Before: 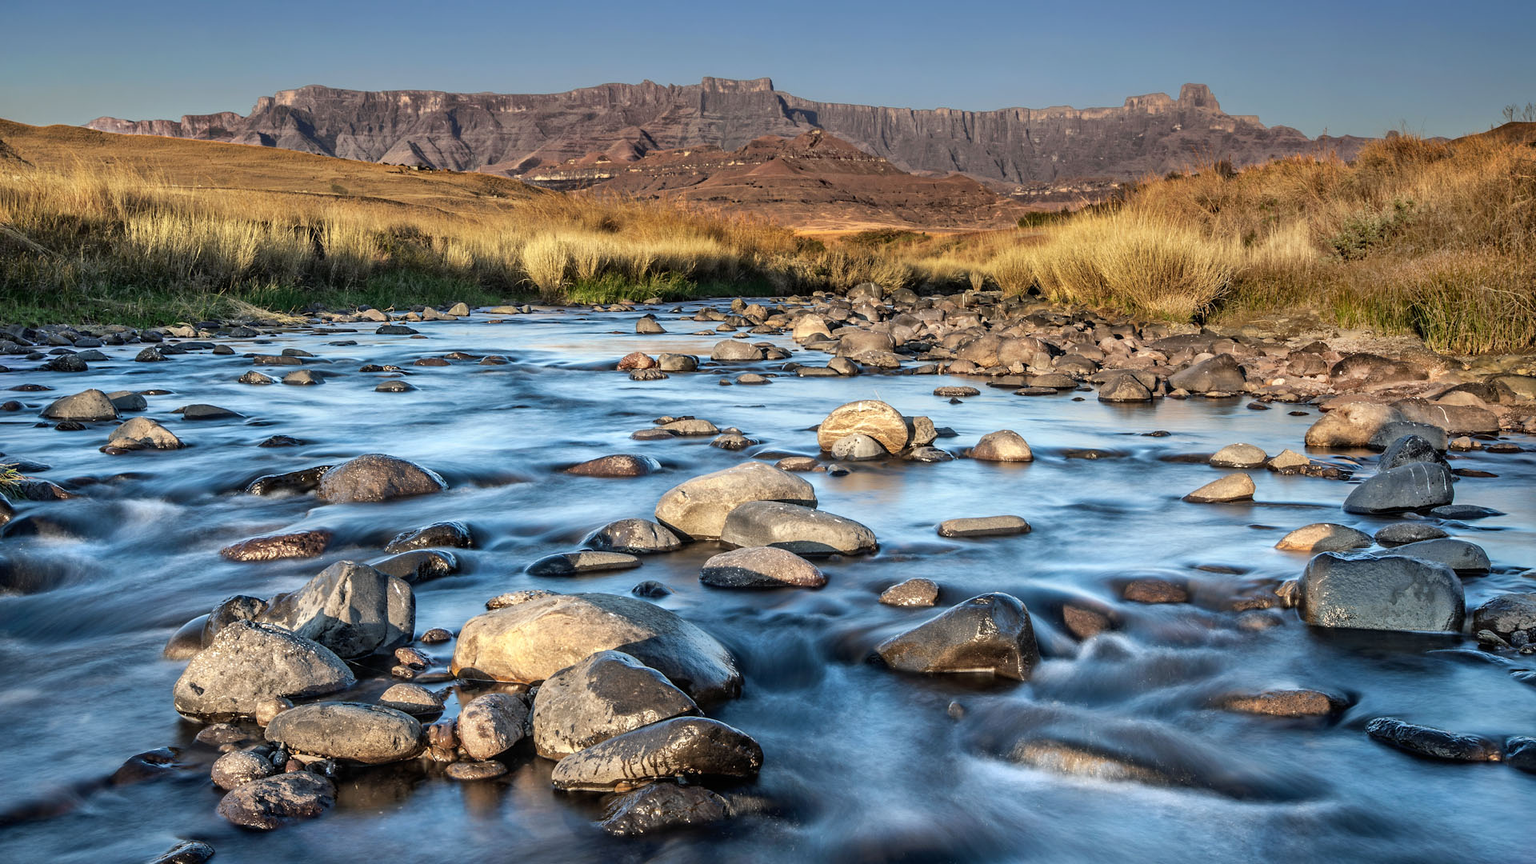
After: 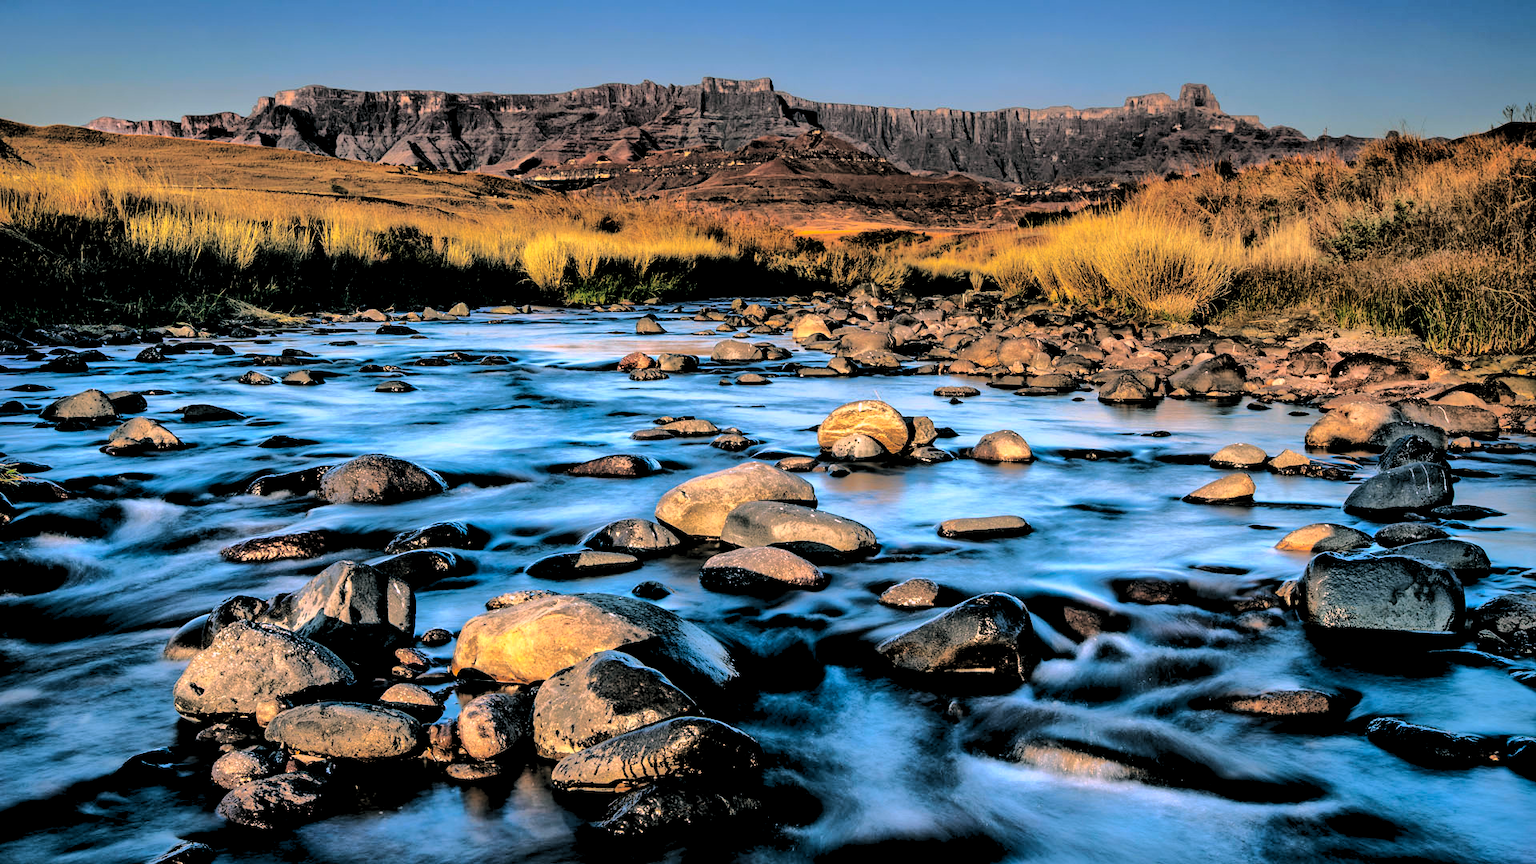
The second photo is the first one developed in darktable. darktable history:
color balance: lift [1.016, 0.983, 1, 1.017], gamma [0.78, 1.018, 1.043, 0.957], gain [0.786, 1.063, 0.937, 1.017], input saturation 118.26%, contrast 13.43%, contrast fulcrum 21.62%, output saturation 82.76%
base curve: curves: ch0 [(0, 0) (0.028, 0.03) (0.121, 0.232) (0.46, 0.748) (0.859, 0.968) (1, 1)]
rgb levels: levels [[0.029, 0.461, 0.922], [0, 0.5, 1], [0, 0.5, 1]]
shadows and highlights: shadows 25, highlights -70
